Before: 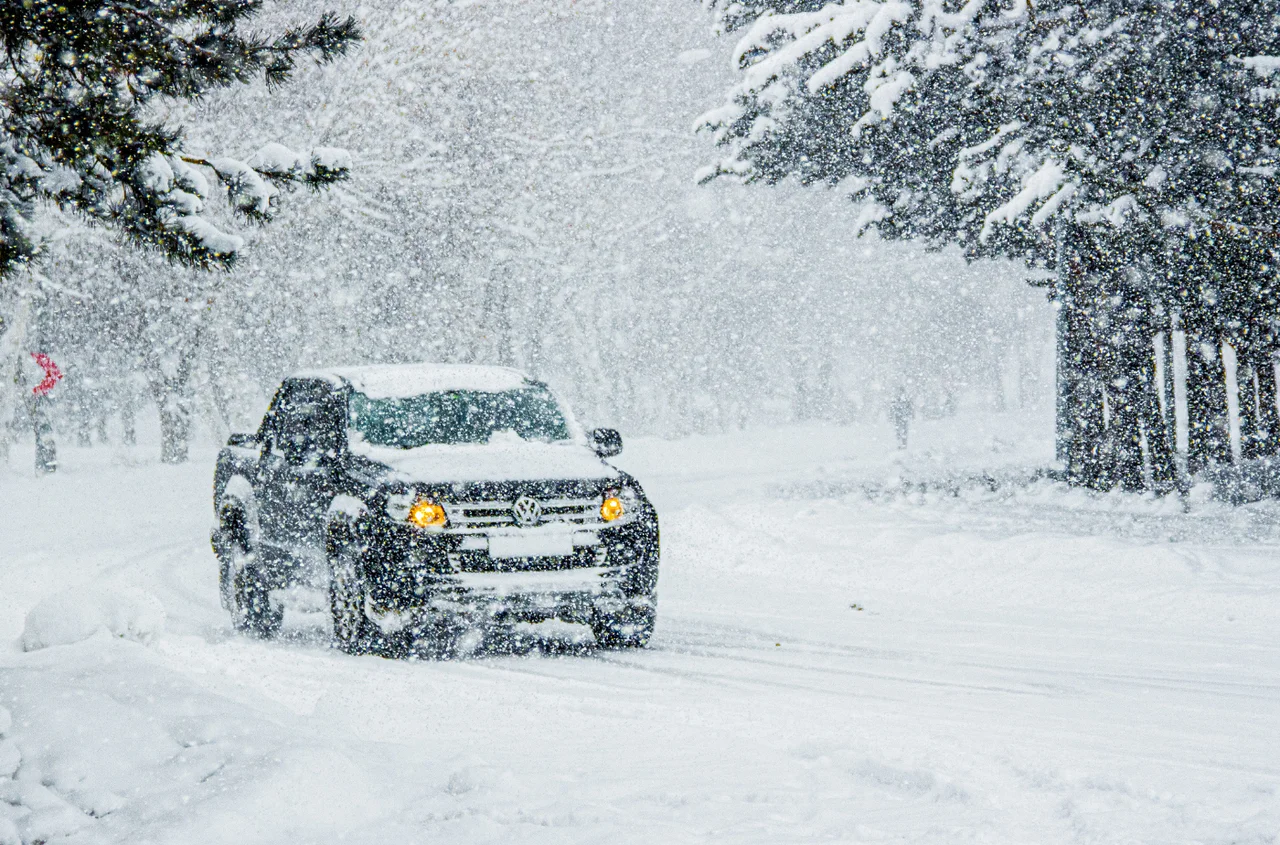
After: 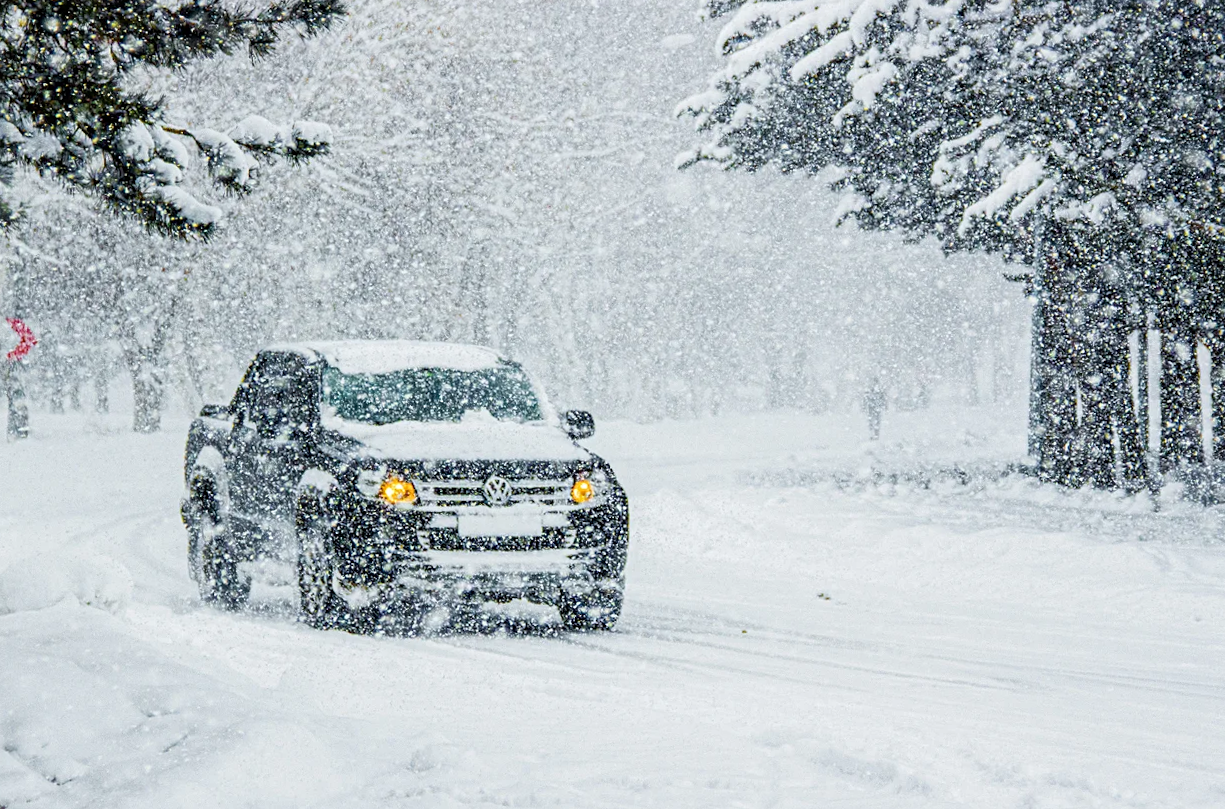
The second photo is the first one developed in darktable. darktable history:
sharpen: amount 0.2
crop and rotate: angle -1.69°
